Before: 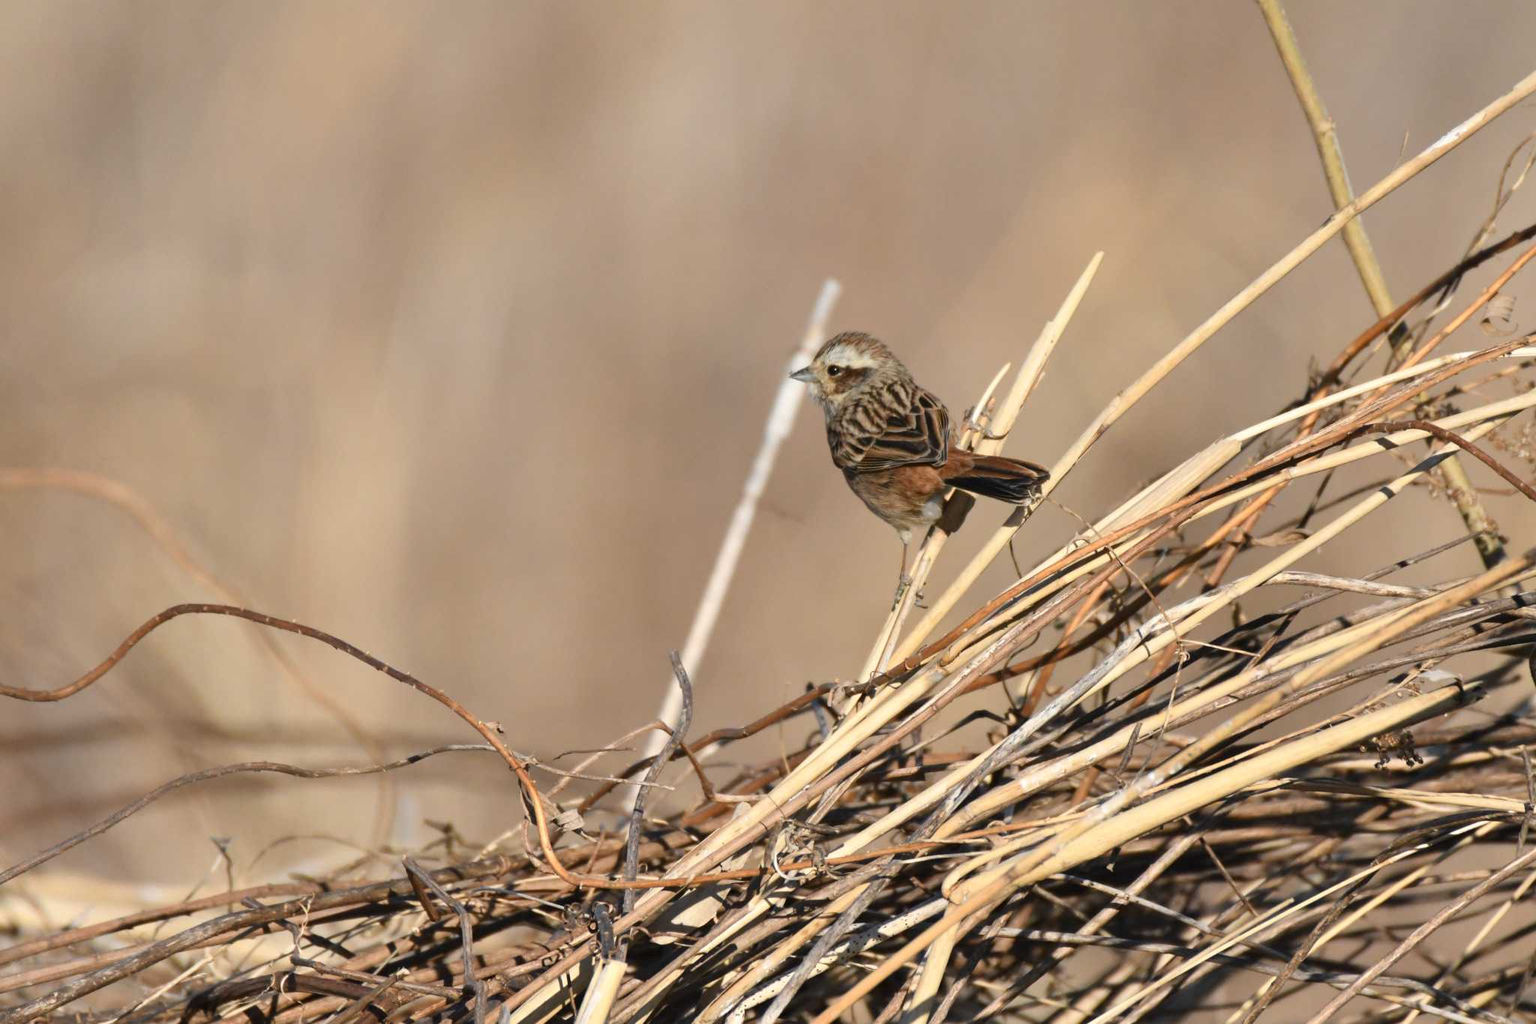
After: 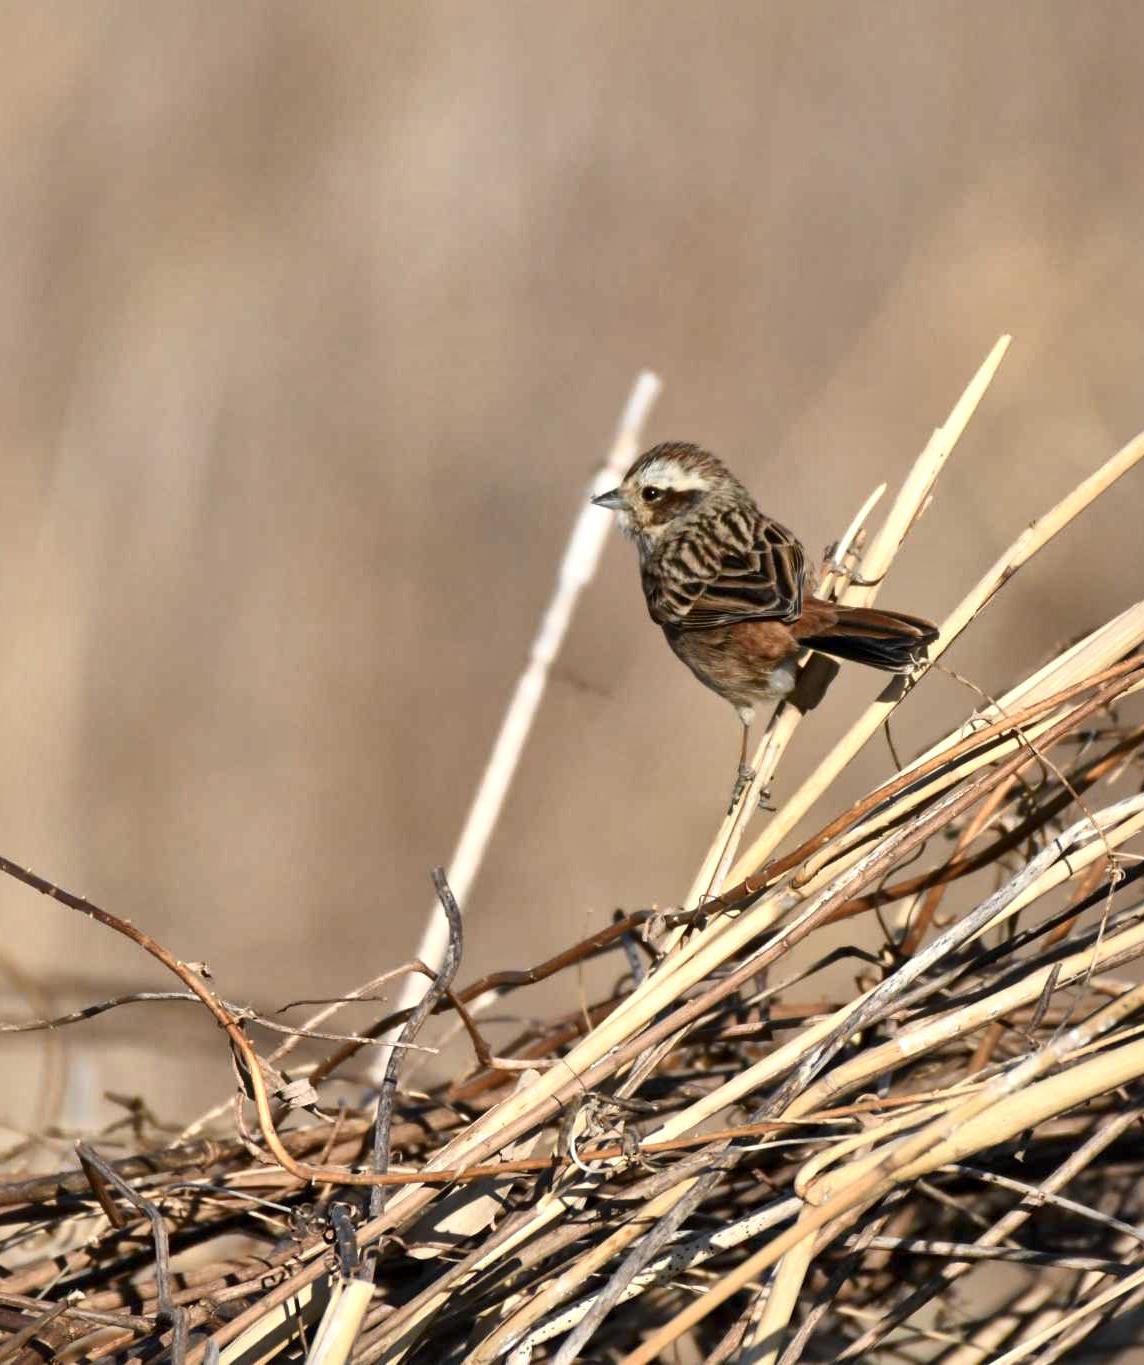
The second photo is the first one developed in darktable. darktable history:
local contrast: mode bilateral grid, contrast 19, coarseness 51, detail 179%, midtone range 0.2
crop and rotate: left 22.53%, right 21.57%
